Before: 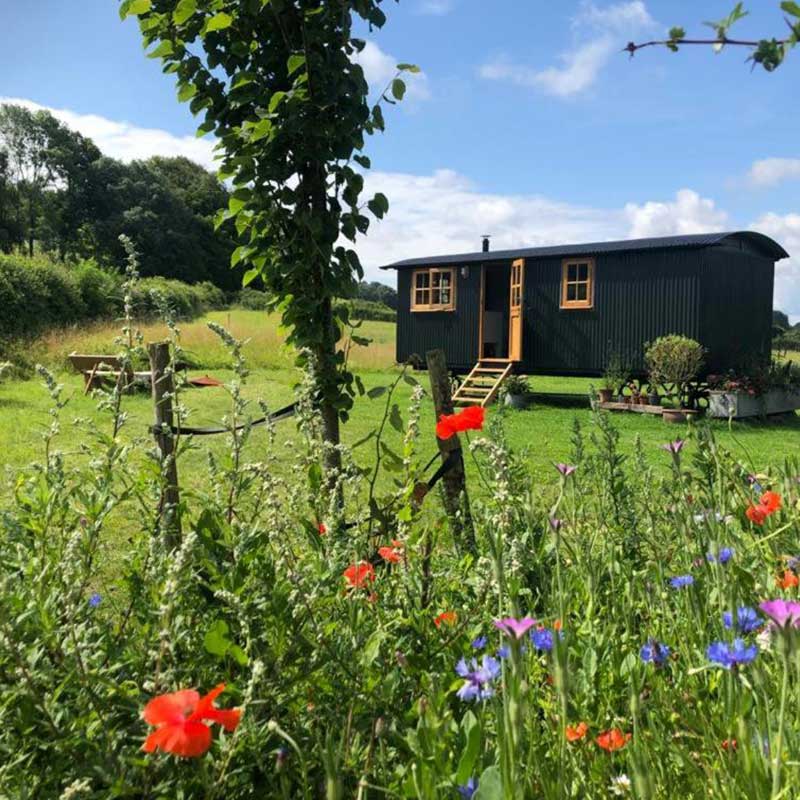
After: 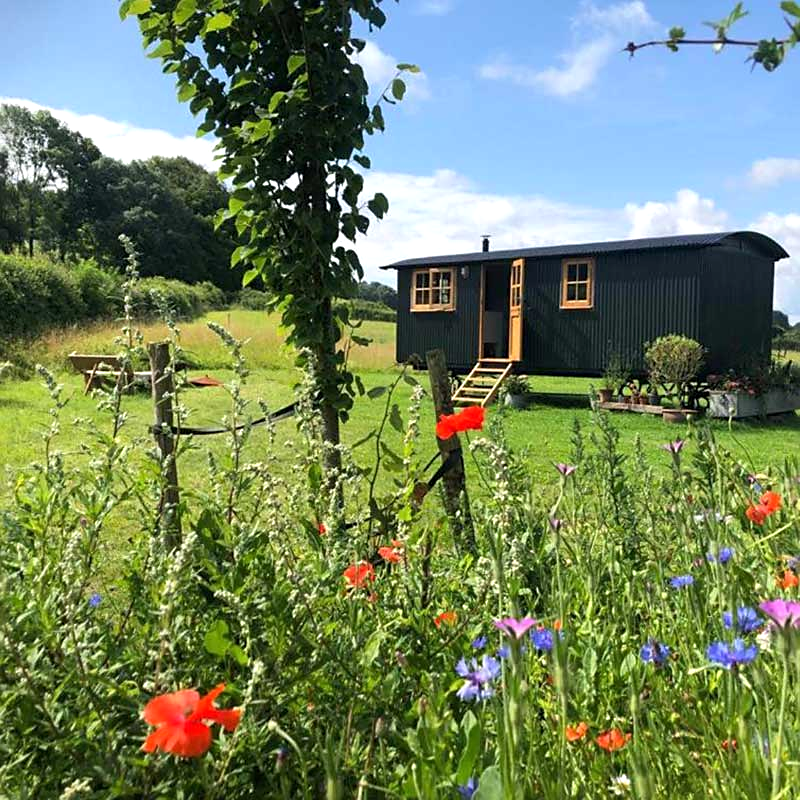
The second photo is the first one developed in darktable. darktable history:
exposure: exposure 0.258 EV, compensate highlight preservation false
sharpen: radius 1.864, amount 0.398, threshold 1.271
